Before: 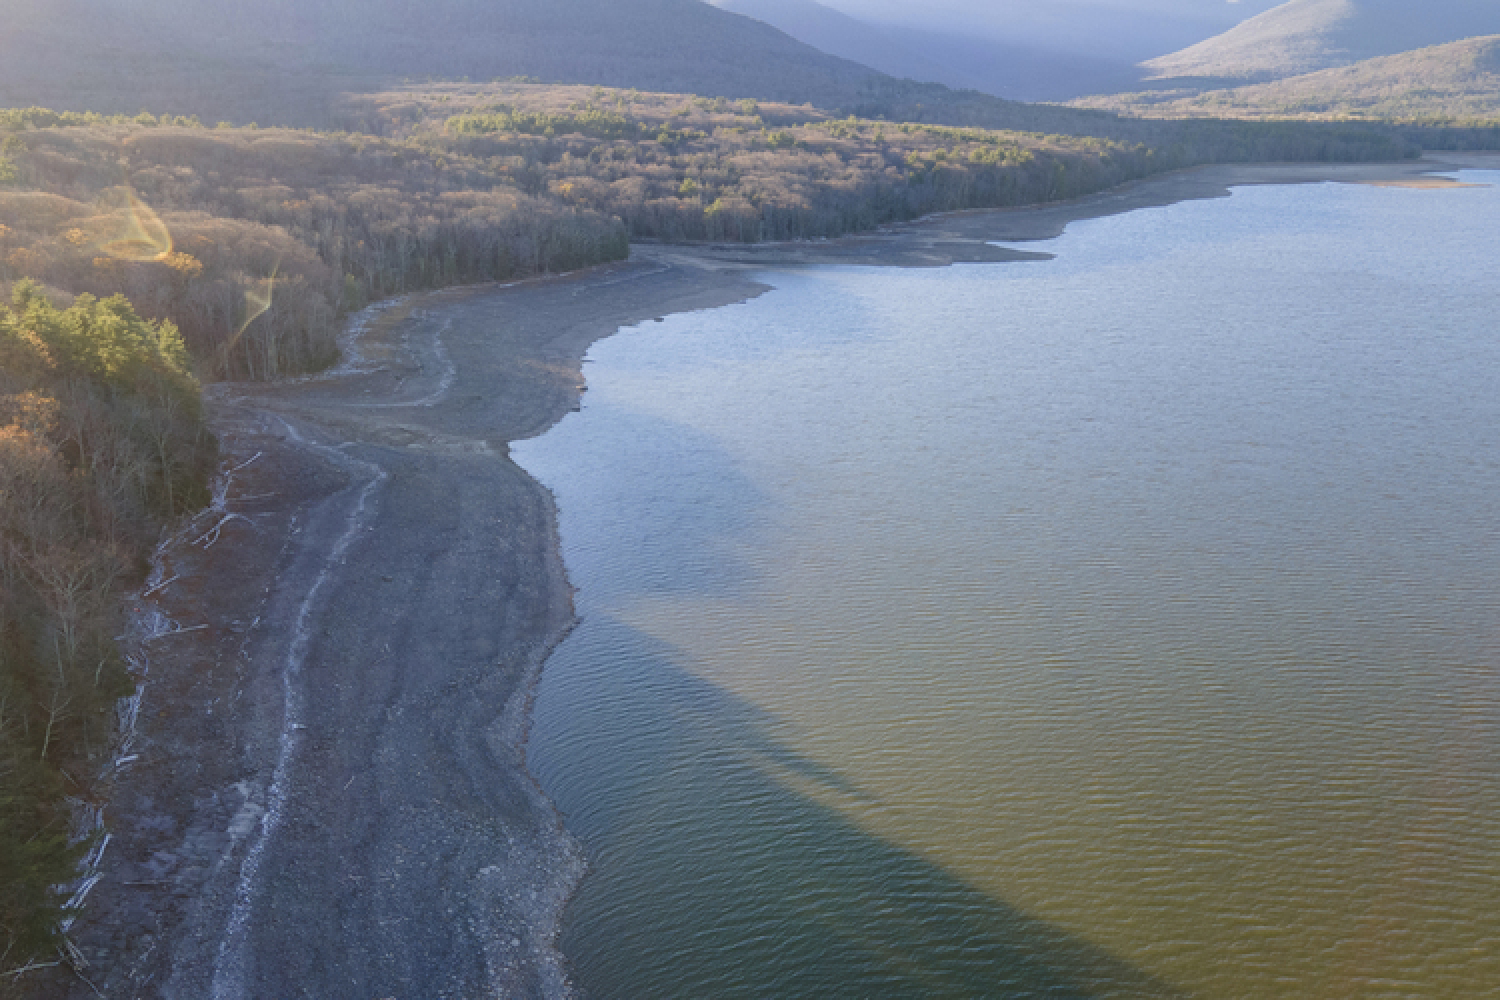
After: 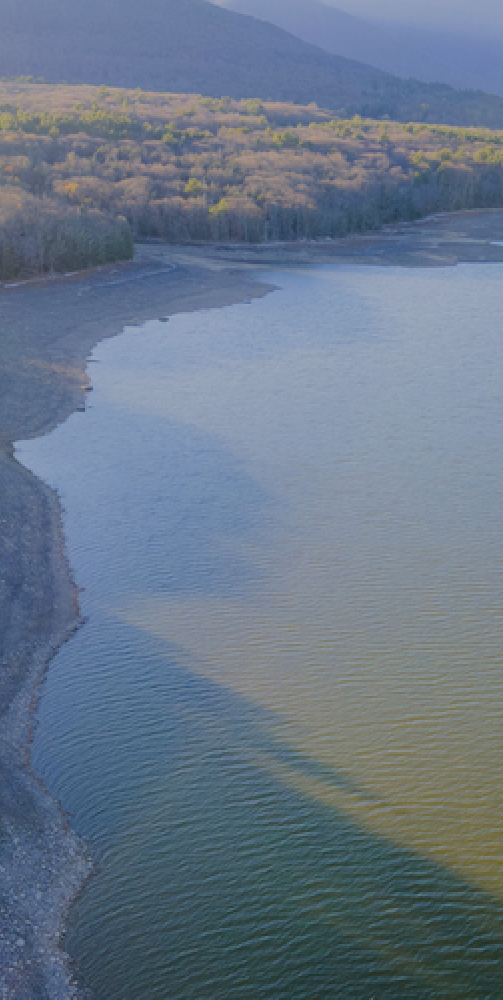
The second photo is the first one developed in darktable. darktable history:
crop: left 33.042%, right 33.417%
color balance rgb: global offset › luminance -0.506%, perceptual saturation grading › global saturation 35.923%, contrast -10.526%
filmic rgb: middle gray luminance 29.93%, black relative exposure -9.02 EV, white relative exposure 6.98 EV, target black luminance 0%, hardness 2.92, latitude 1.22%, contrast 0.96, highlights saturation mix 5.9%, shadows ↔ highlights balance 12.24%
